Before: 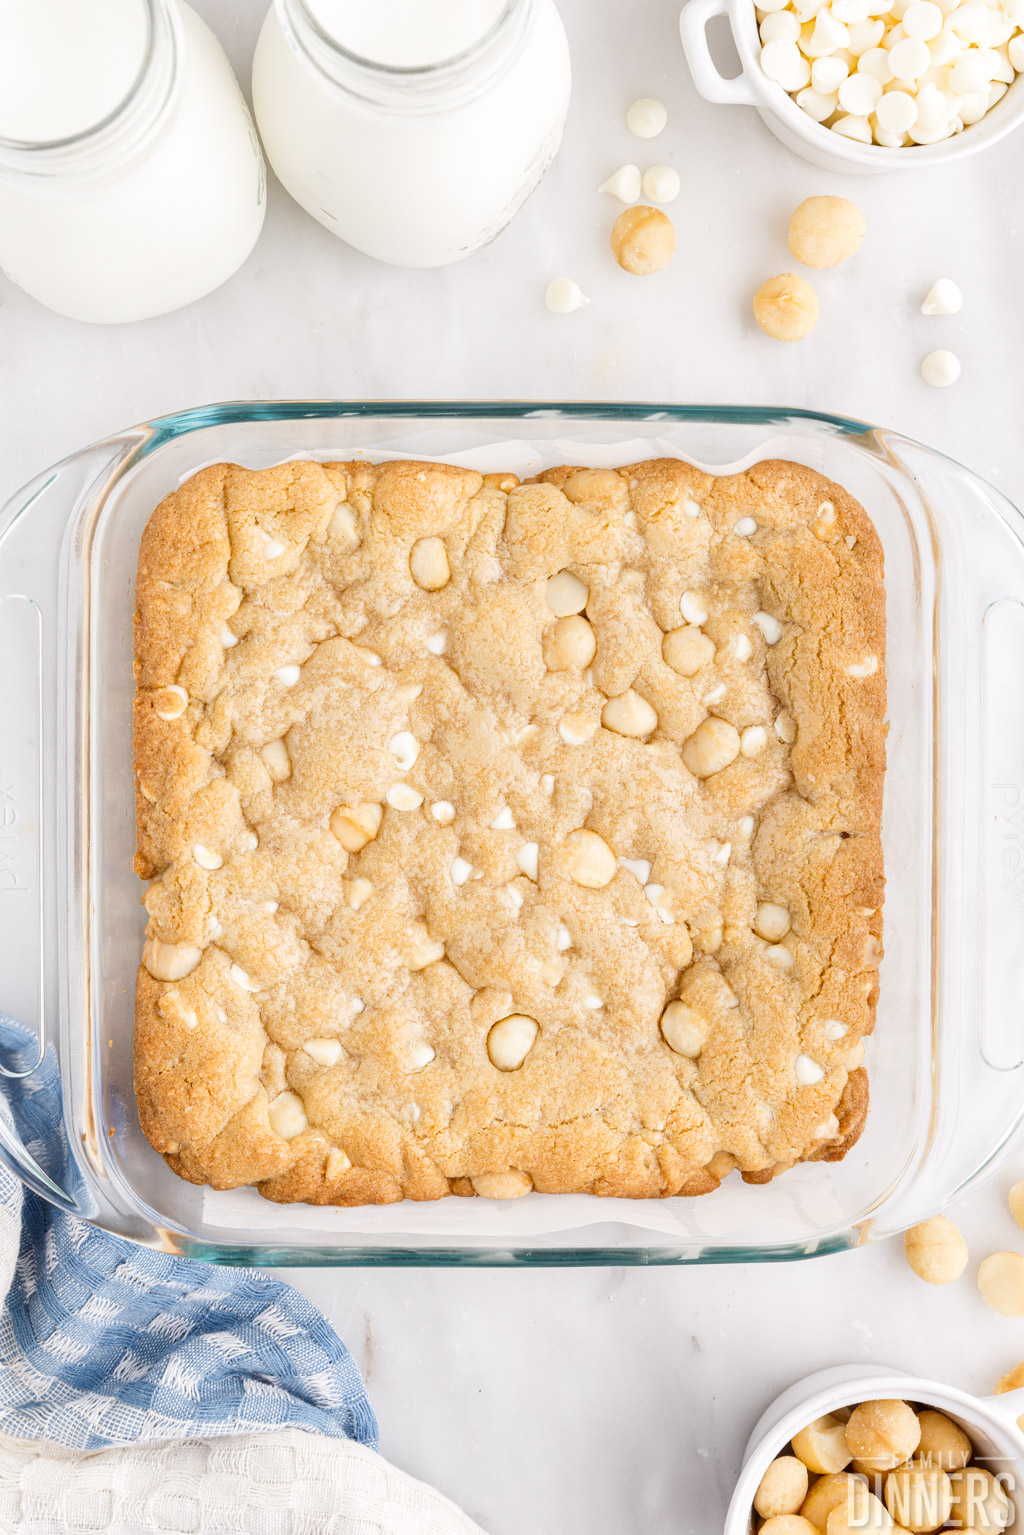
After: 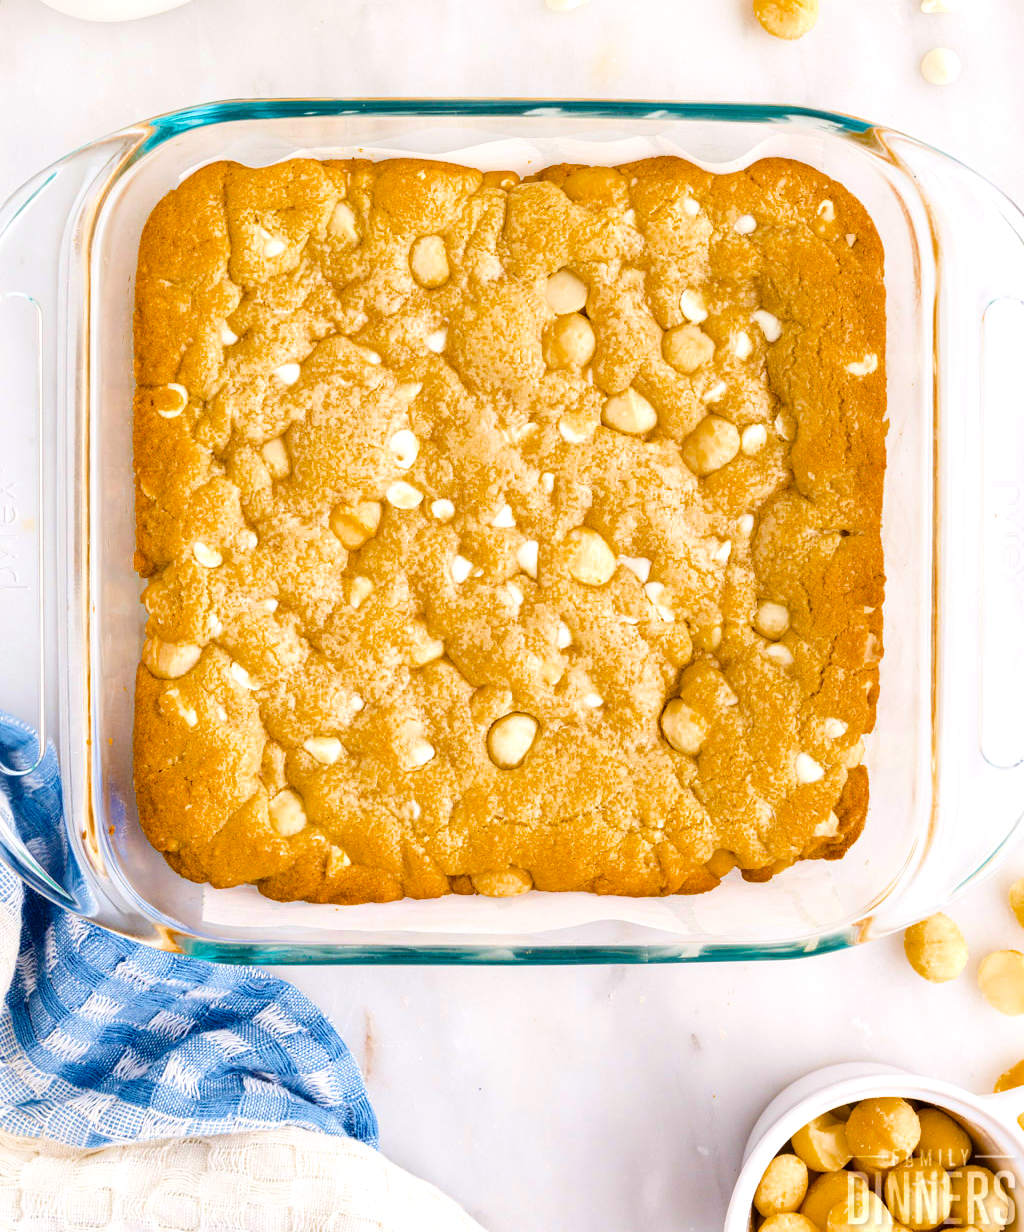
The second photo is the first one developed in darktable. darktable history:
exposure: black level correction 0, exposure 0.2 EV, compensate exposure bias true, compensate highlight preservation false
crop and rotate: top 19.706%
velvia: on, module defaults
color balance rgb: linear chroma grading › shadows 9.376%, linear chroma grading › highlights 8.902%, linear chroma grading › global chroma 15.072%, linear chroma grading › mid-tones 14.809%, perceptual saturation grading › global saturation 30.126%, global vibrance 16.386%, saturation formula JzAzBz (2021)
